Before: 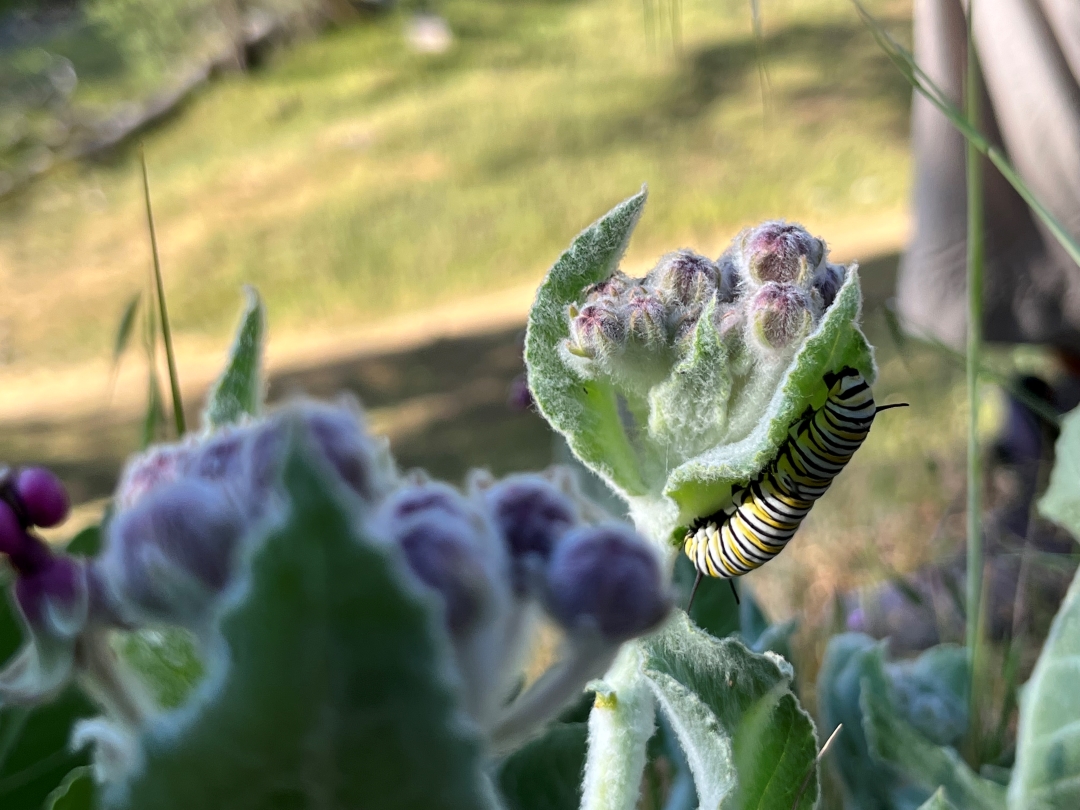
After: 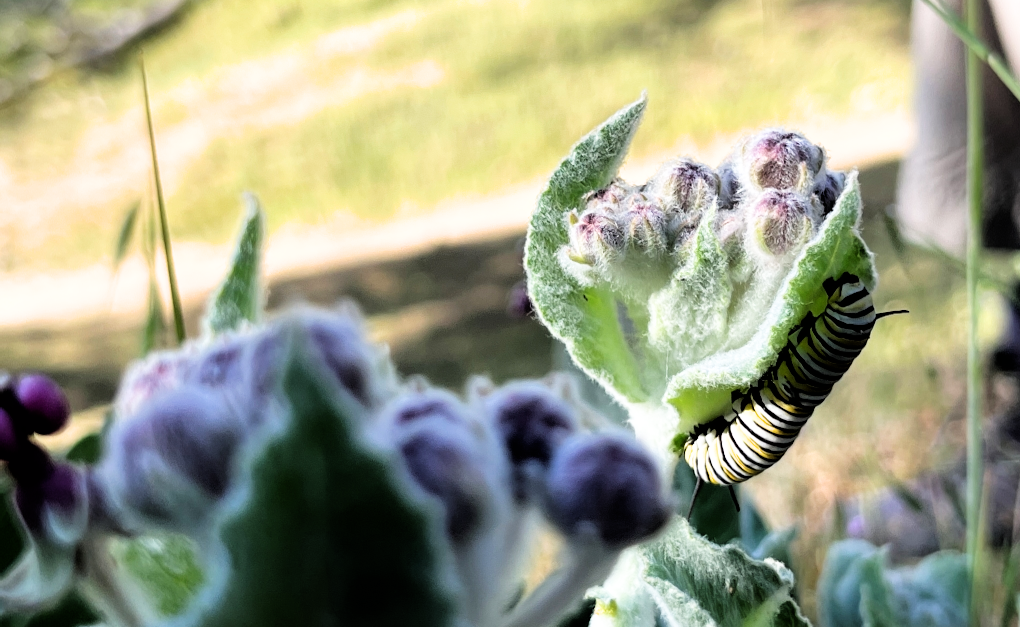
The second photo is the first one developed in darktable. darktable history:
crop and rotate: angle 0.04°, top 11.495%, right 5.452%, bottom 10.965%
filmic rgb: black relative exposure -5.08 EV, white relative exposure 3.18 EV, hardness 3.43, contrast 1.191, highlights saturation mix -49.19%
tone equalizer: -8 EV -0.758 EV, -7 EV -0.709 EV, -6 EV -0.561 EV, -5 EV -0.409 EV, -3 EV 0.385 EV, -2 EV 0.6 EV, -1 EV 0.674 EV, +0 EV 0.769 EV
